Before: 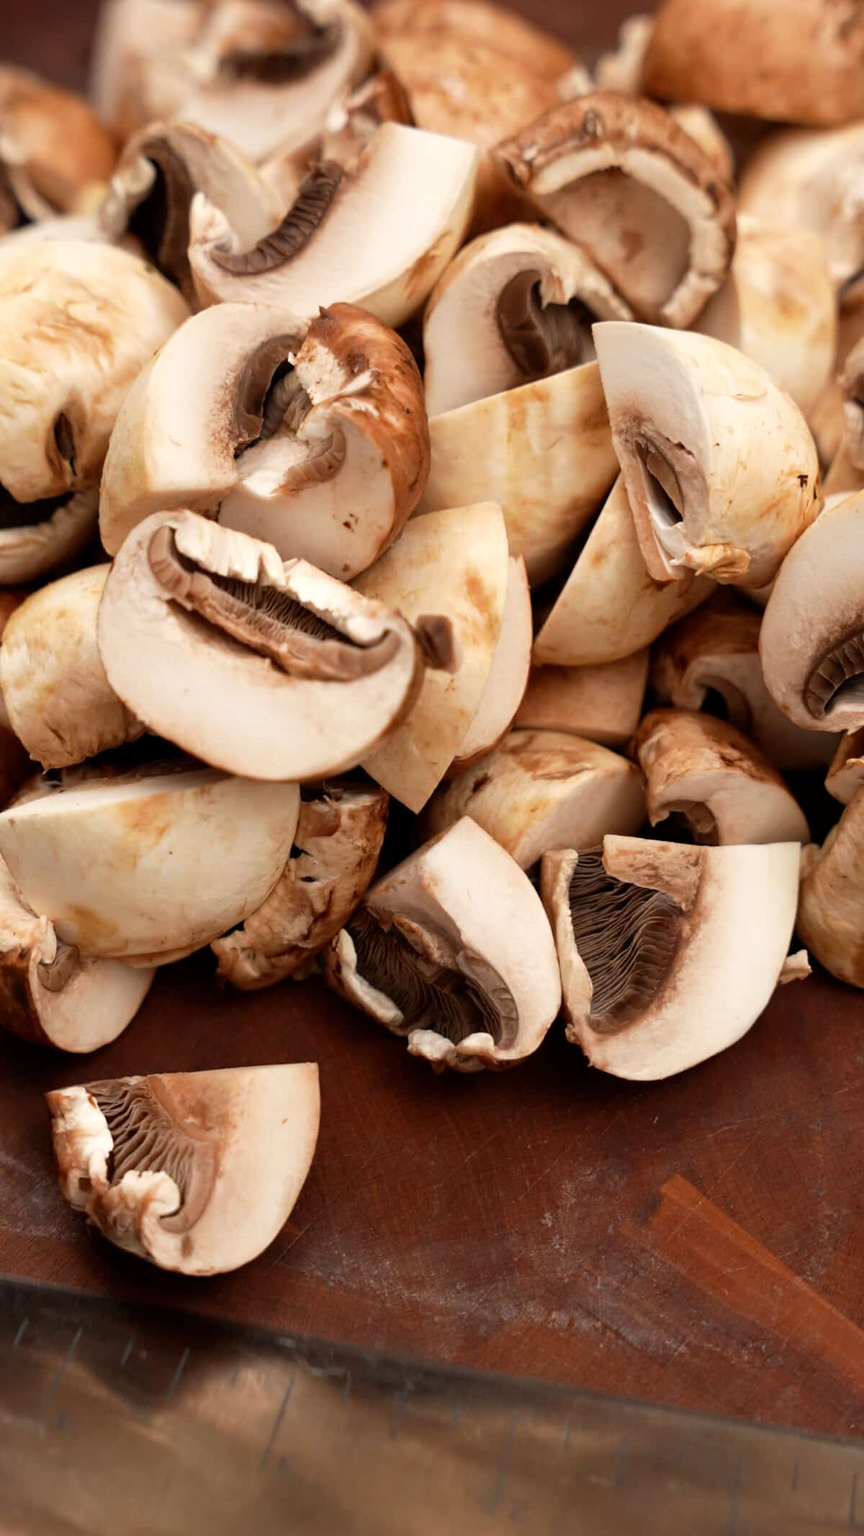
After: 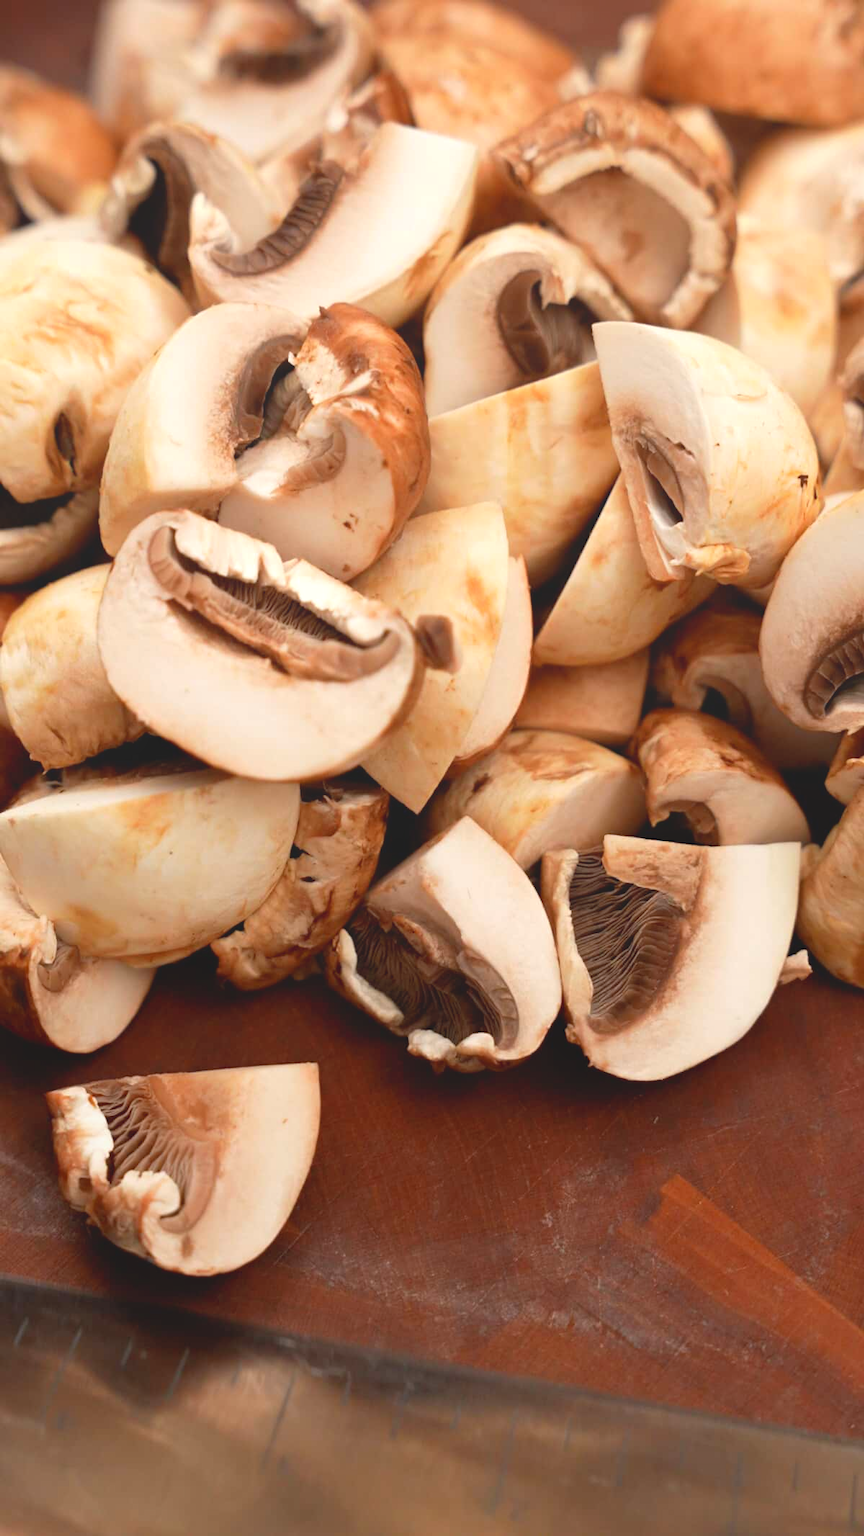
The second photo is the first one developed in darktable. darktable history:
local contrast: detail 70%
exposure: black level correction 0.001, exposure 0.499 EV, compensate highlight preservation false
